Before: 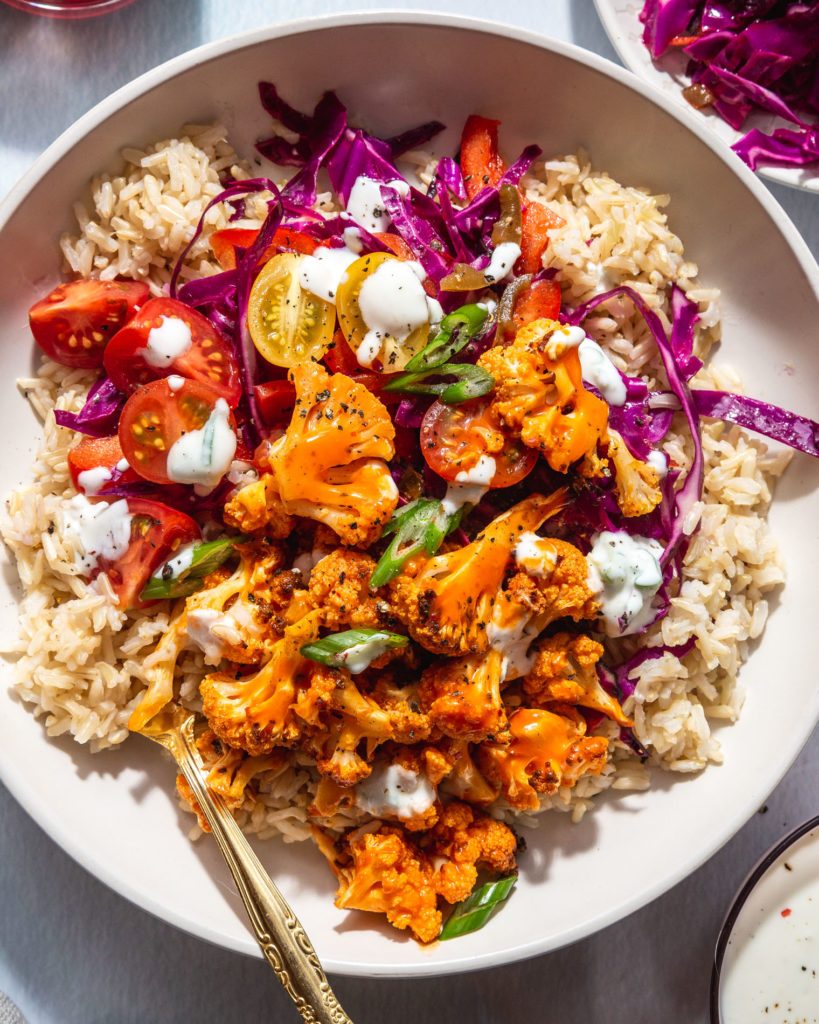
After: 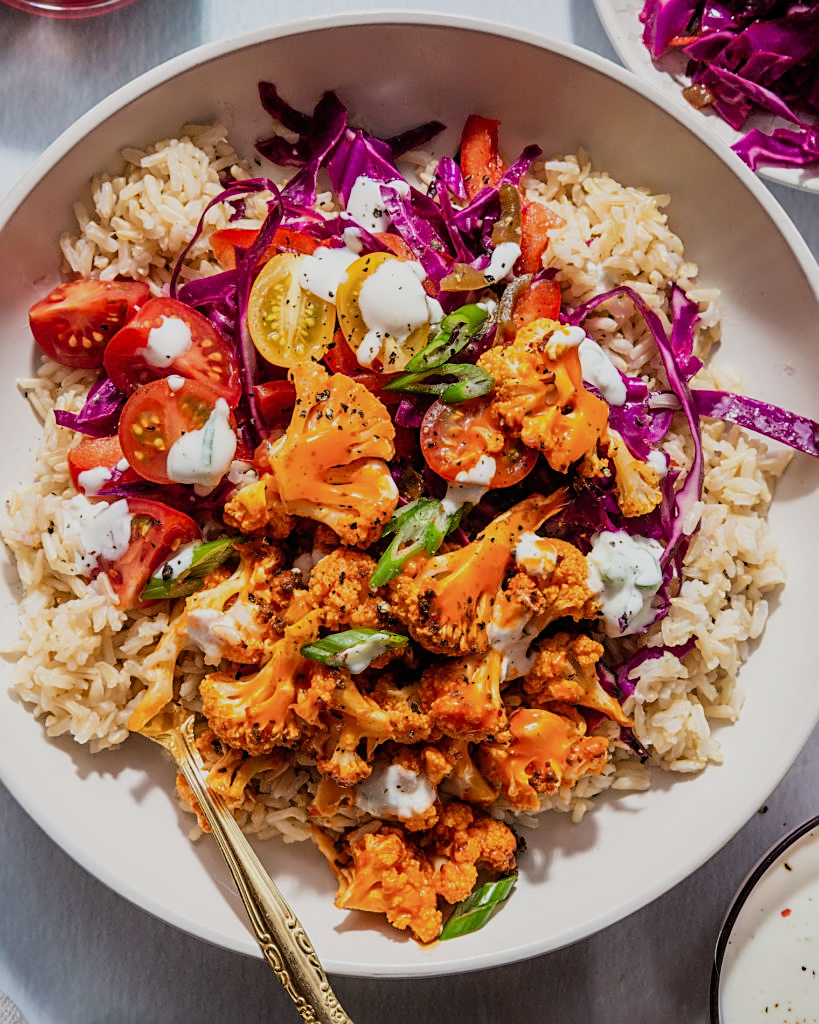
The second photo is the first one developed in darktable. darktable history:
filmic rgb: hardness 4.17
sharpen: on, module defaults
